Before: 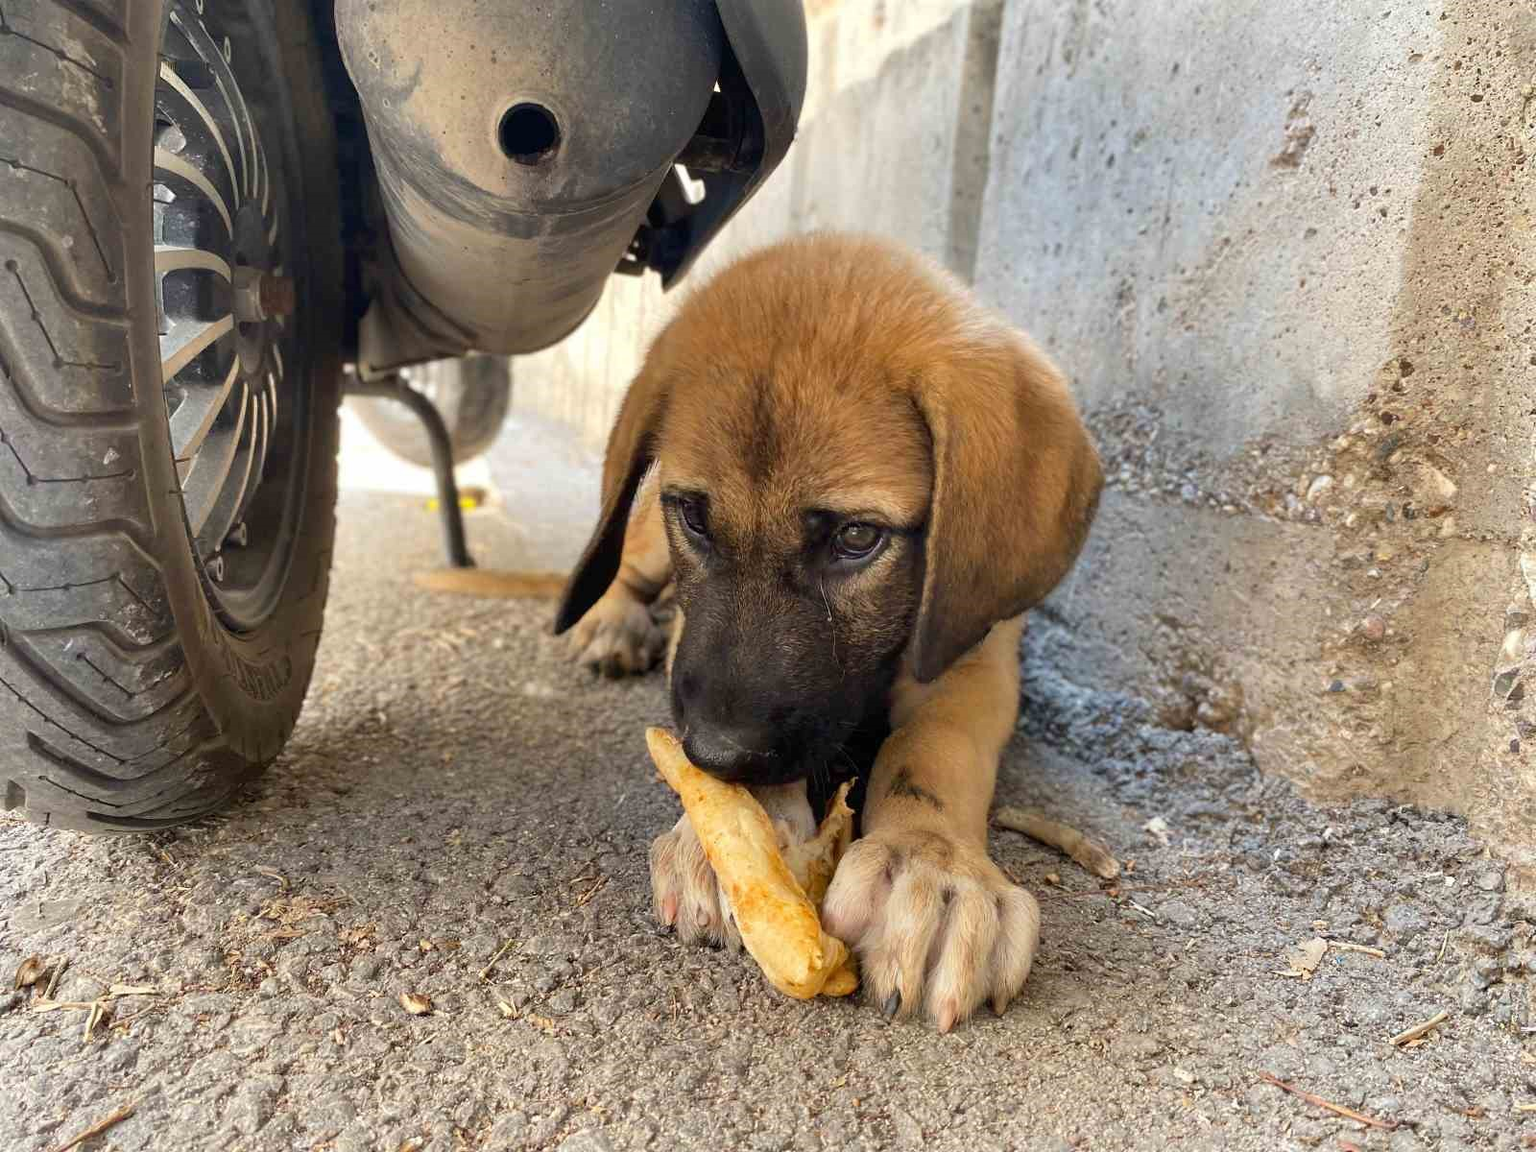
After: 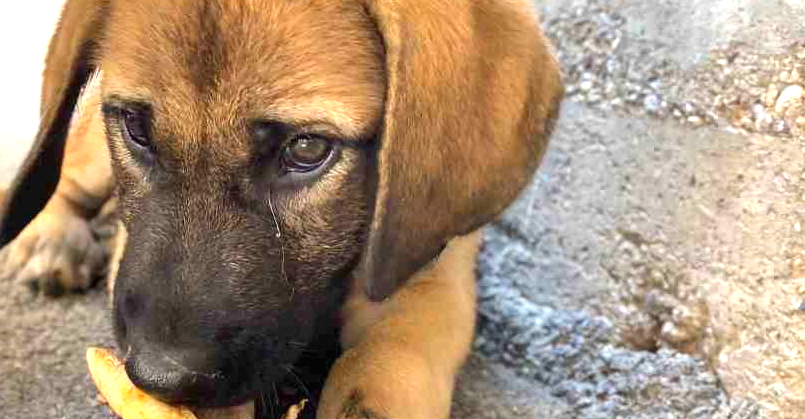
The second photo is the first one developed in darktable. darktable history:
crop: left 36.683%, top 34.239%, right 12.985%, bottom 30.804%
exposure: exposure 1.001 EV, compensate exposure bias true, compensate highlight preservation false
